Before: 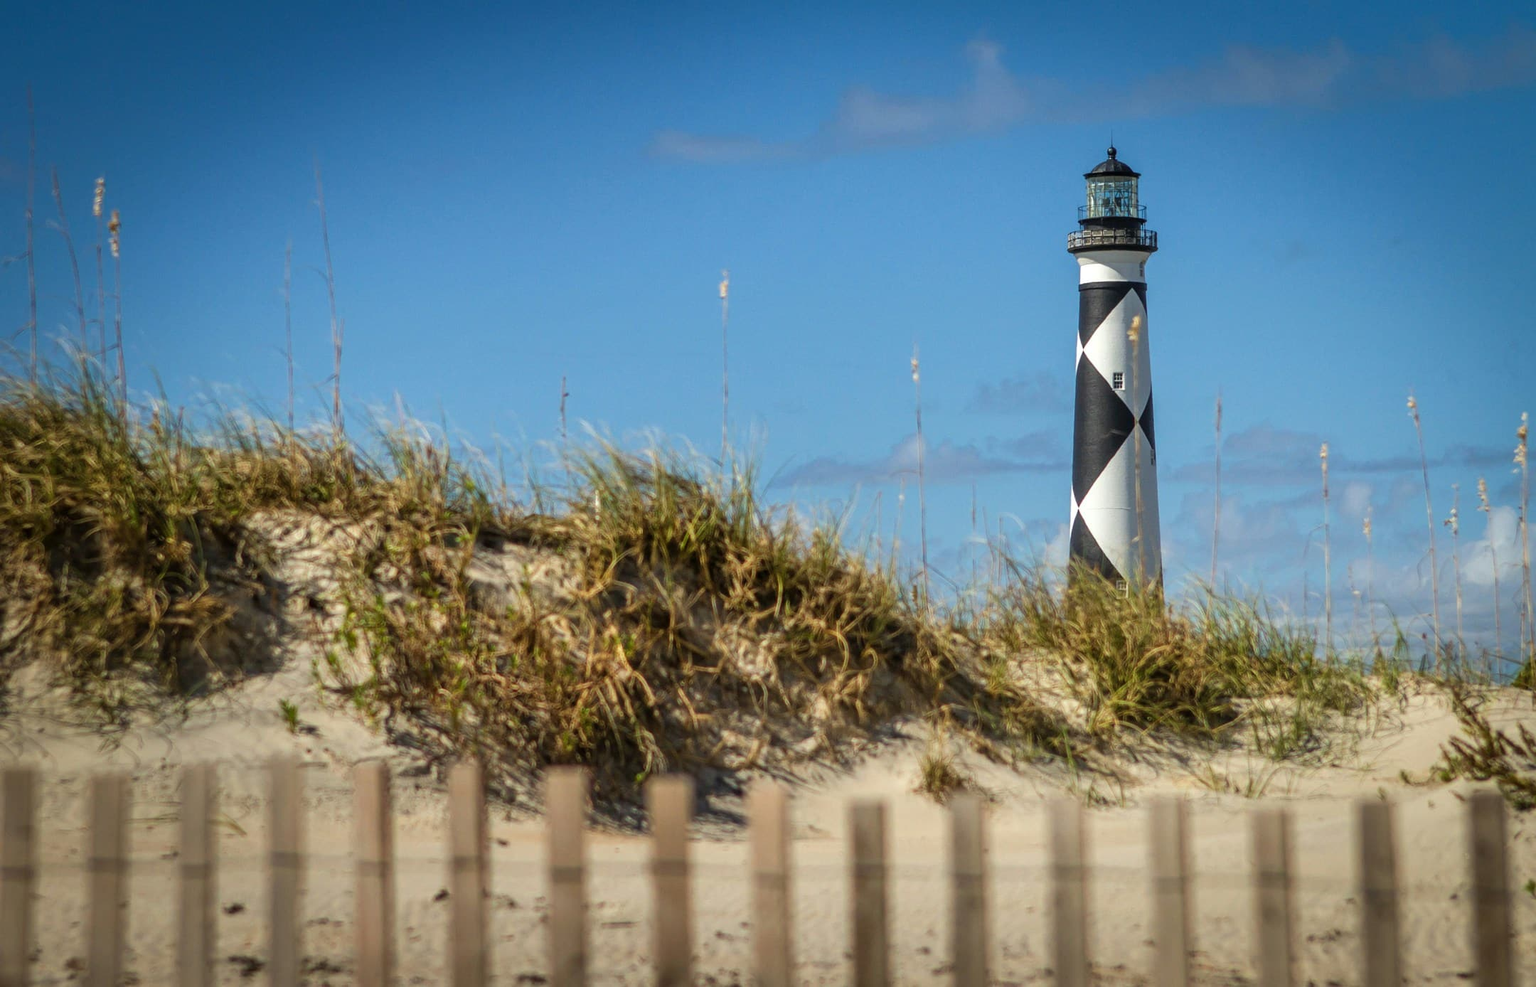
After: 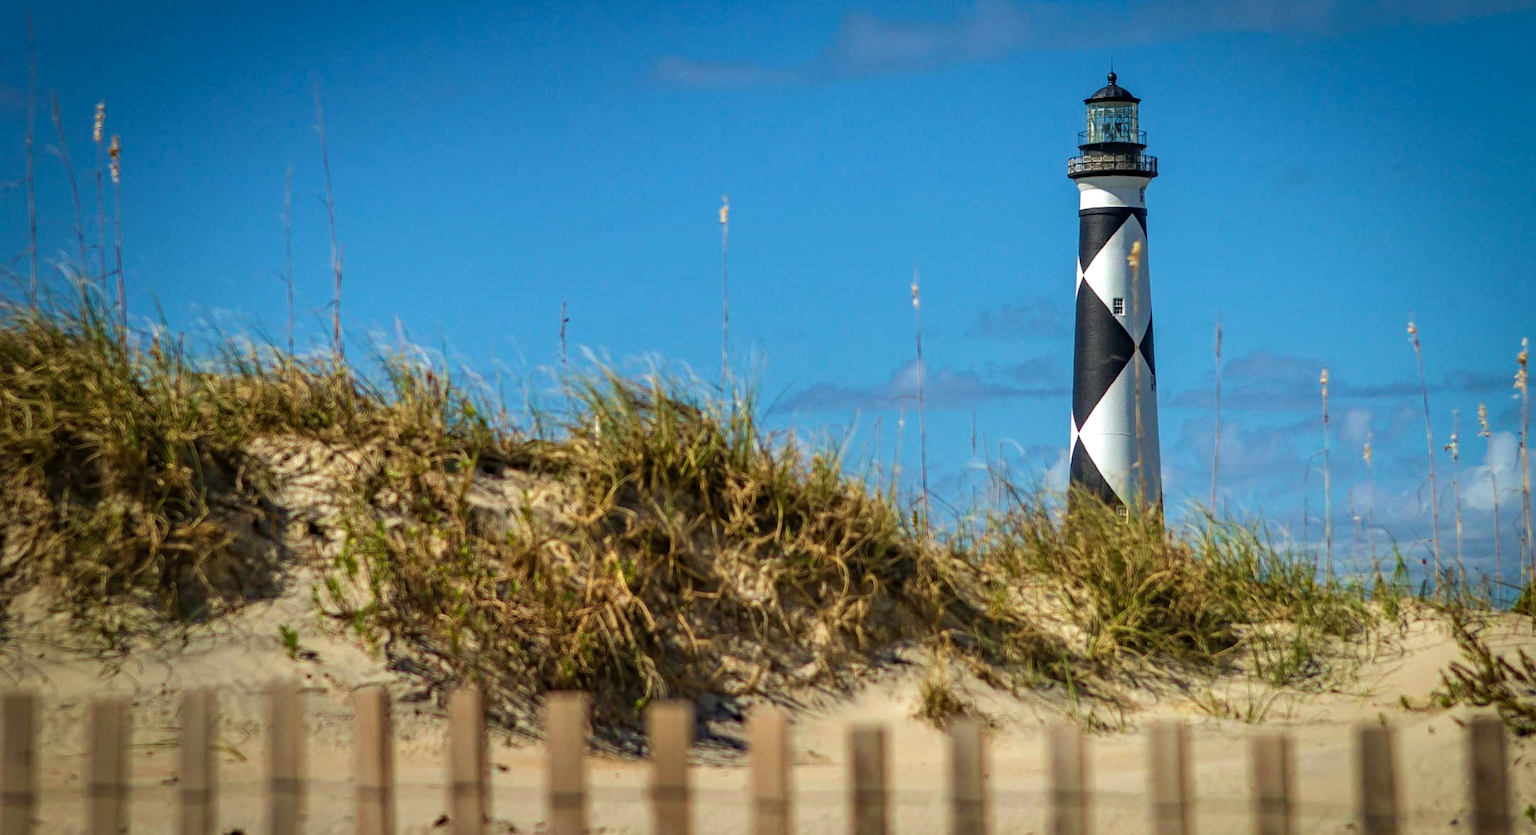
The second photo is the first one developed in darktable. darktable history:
velvia: on, module defaults
crop: top 7.589%, bottom 7.702%
haze removal: strength 0.301, distance 0.256, compatibility mode true, adaptive false
